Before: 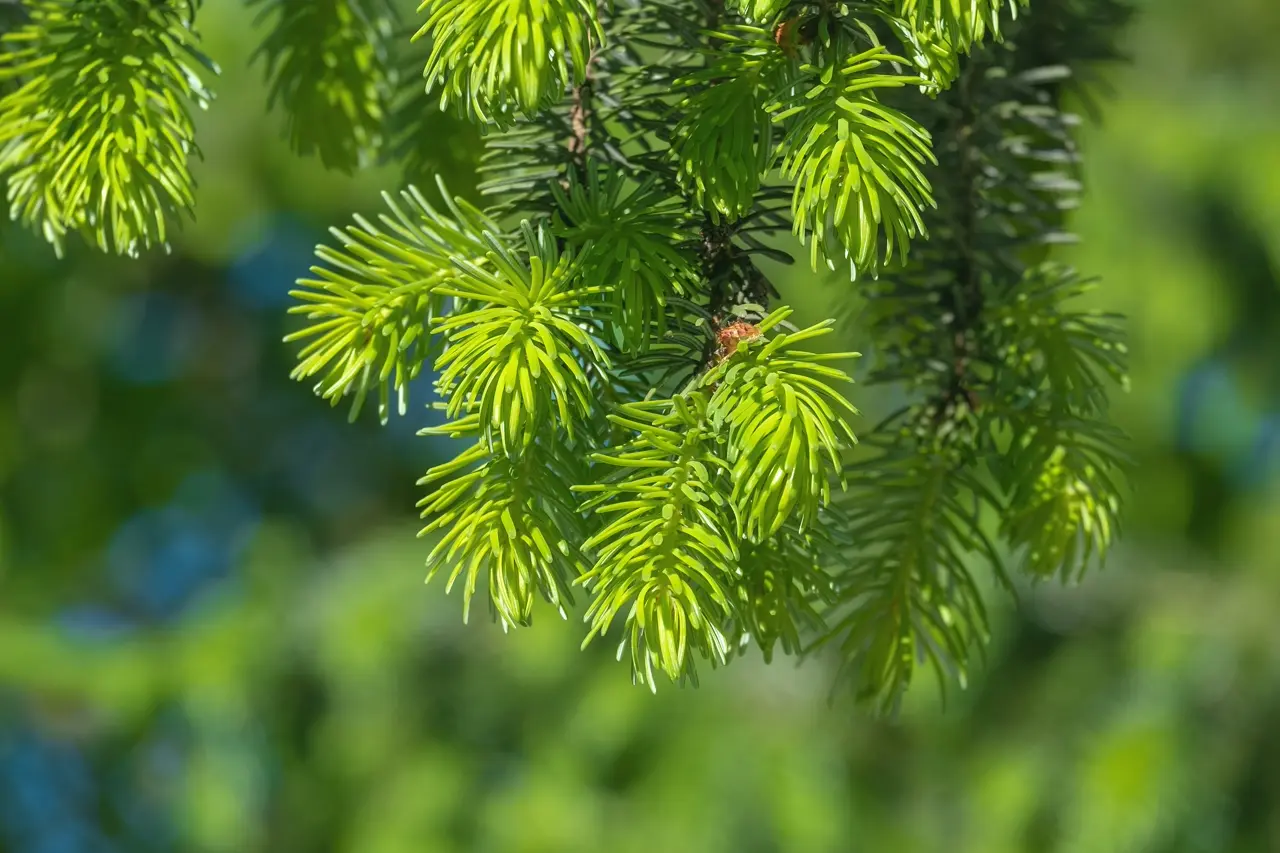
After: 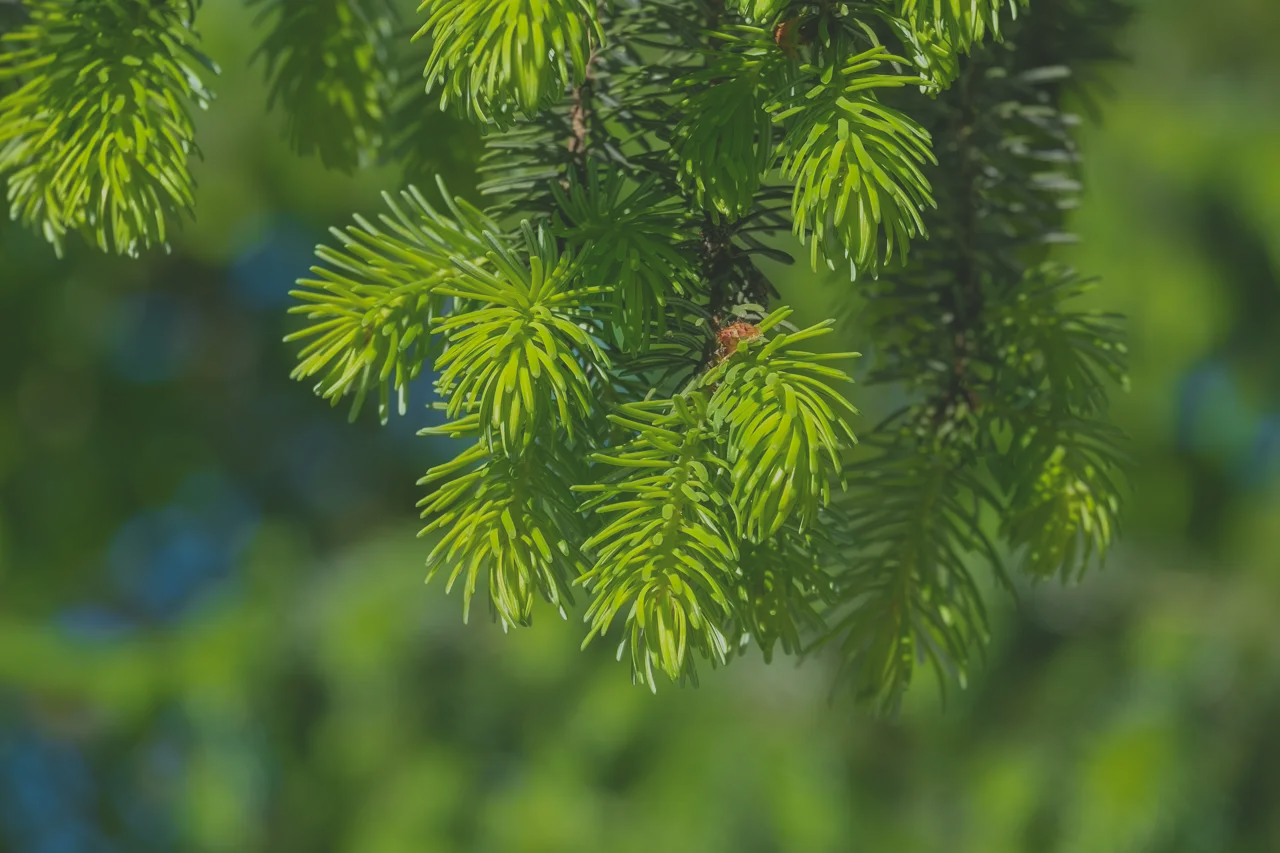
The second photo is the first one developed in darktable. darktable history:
exposure: black level correction -0.015, exposure -0.5 EV, compensate highlight preservation false
local contrast: highlights 68%, shadows 68%, detail 82%, midtone range 0.325
